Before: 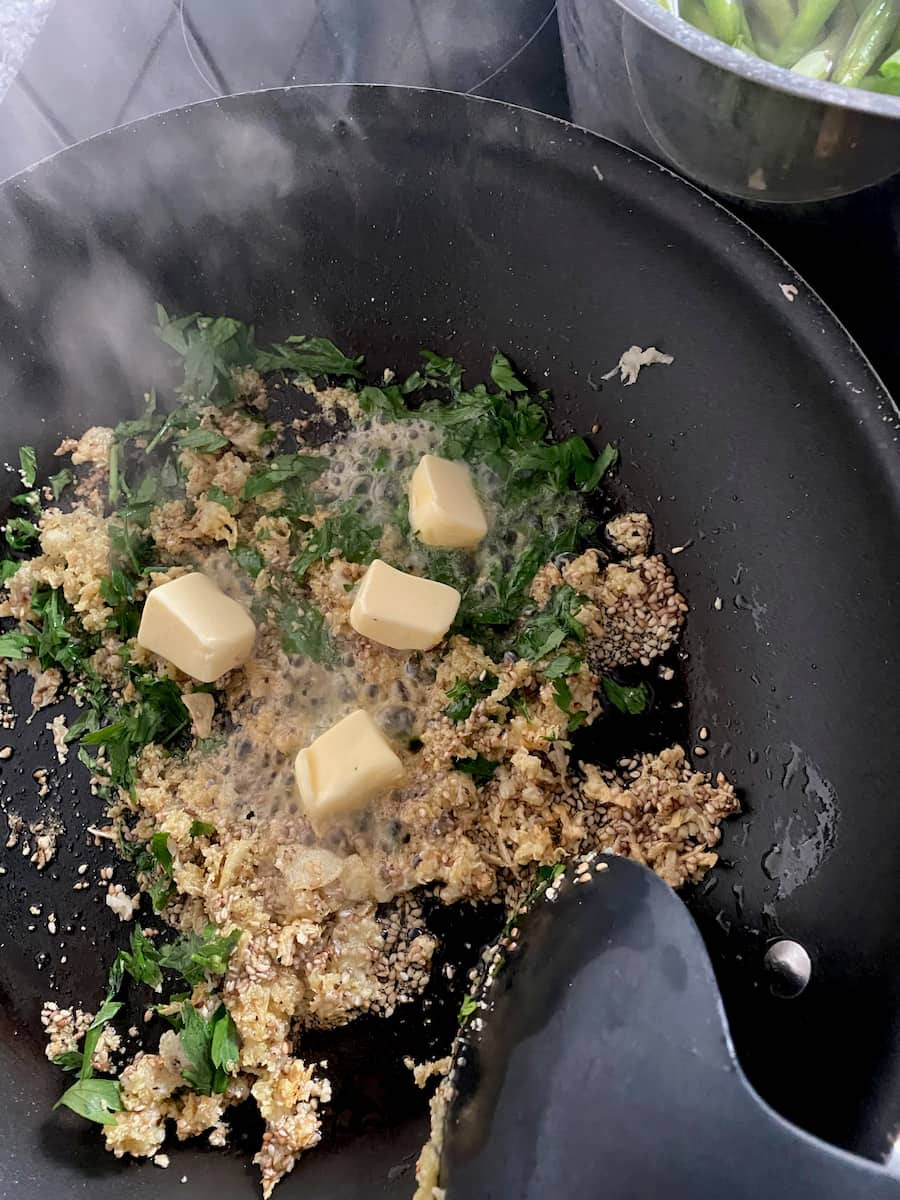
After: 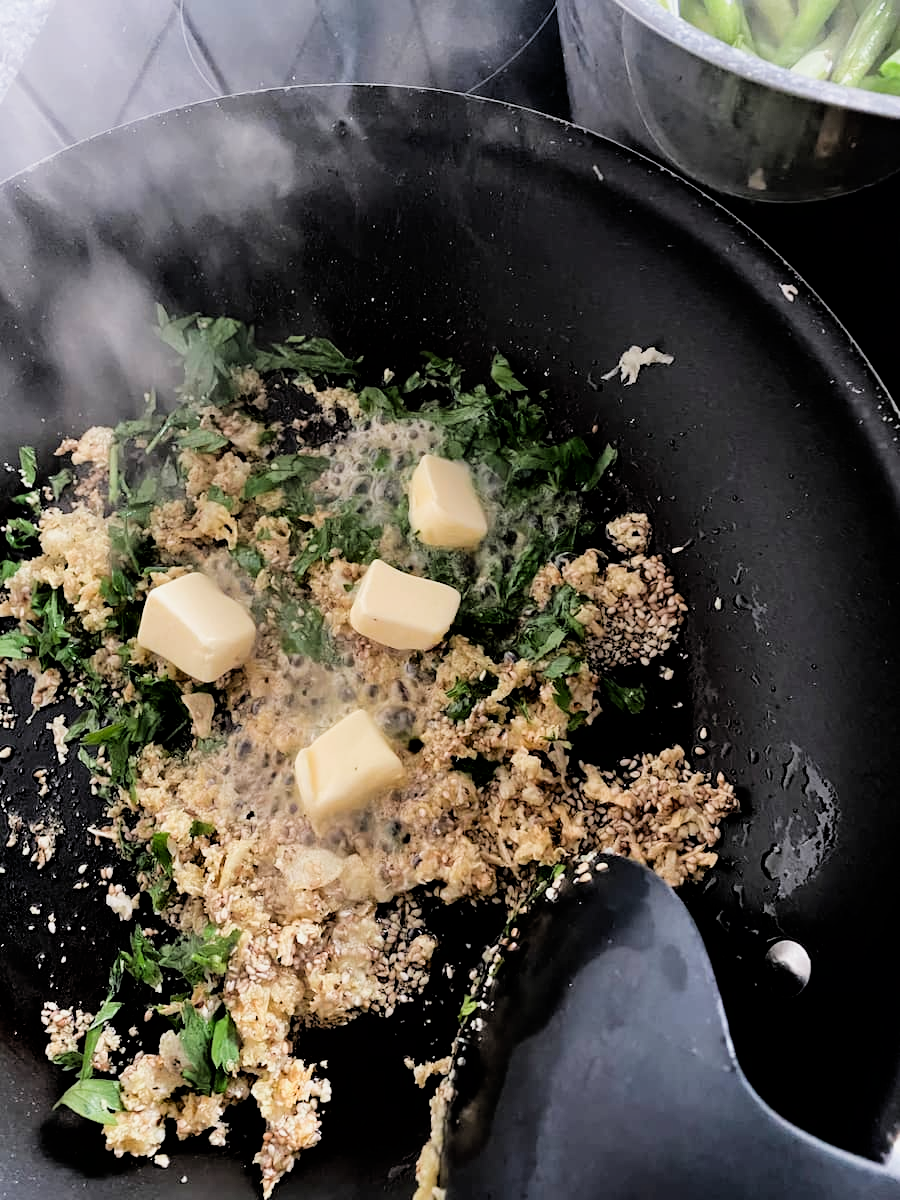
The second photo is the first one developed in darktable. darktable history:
tone equalizer: -8 EV -0.38 EV, -7 EV -0.391 EV, -6 EV -0.35 EV, -5 EV -0.196 EV, -3 EV 0.252 EV, -2 EV 0.328 EV, -1 EV 0.385 EV, +0 EV 0.445 EV
filmic rgb: black relative exposure -5.05 EV, white relative exposure 3.51 EV, hardness 3.18, contrast 1.195, highlights saturation mix -49.77%, iterations of high-quality reconstruction 0
